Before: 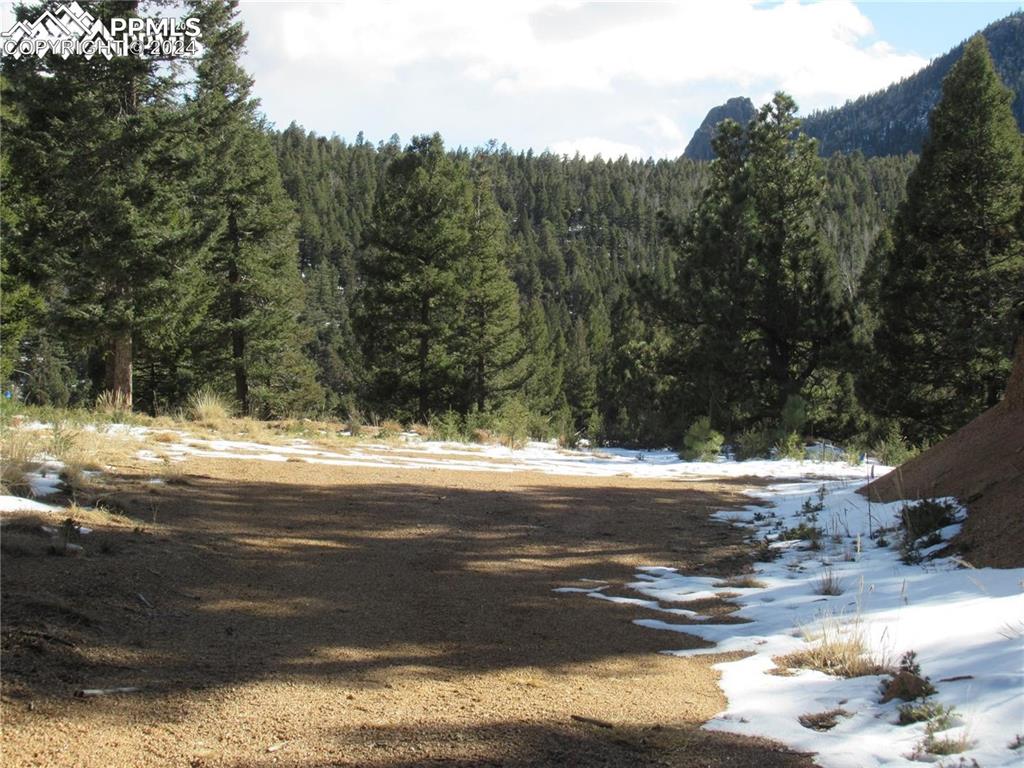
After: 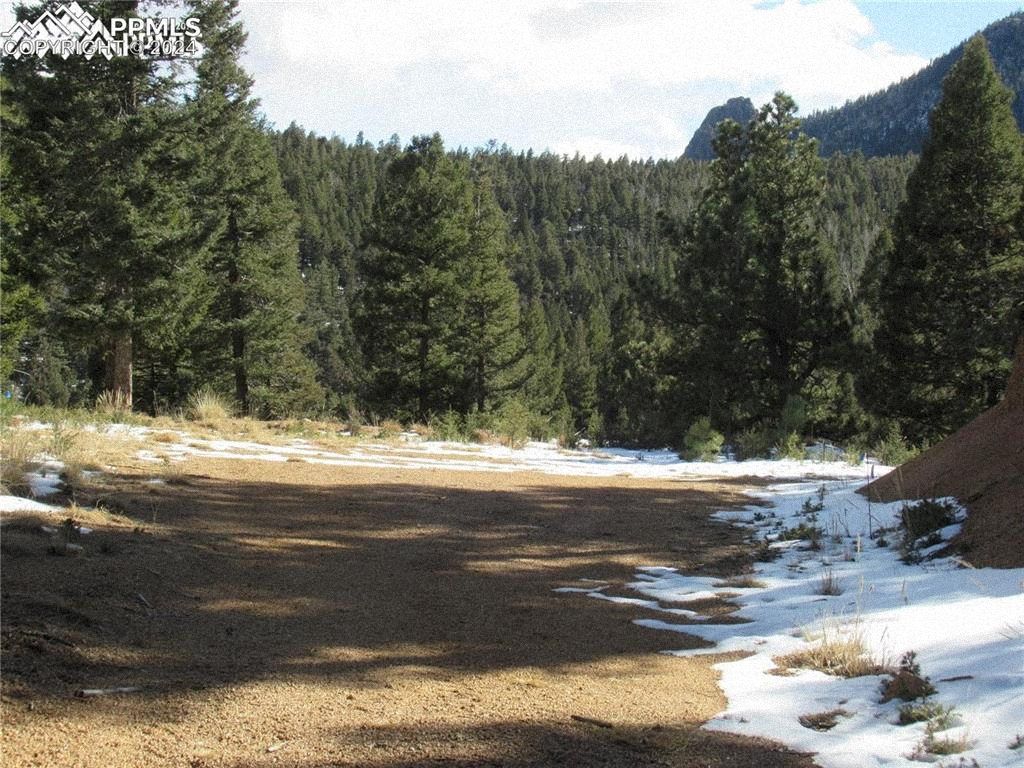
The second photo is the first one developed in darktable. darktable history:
white balance: emerald 1
grain: mid-tones bias 0%
